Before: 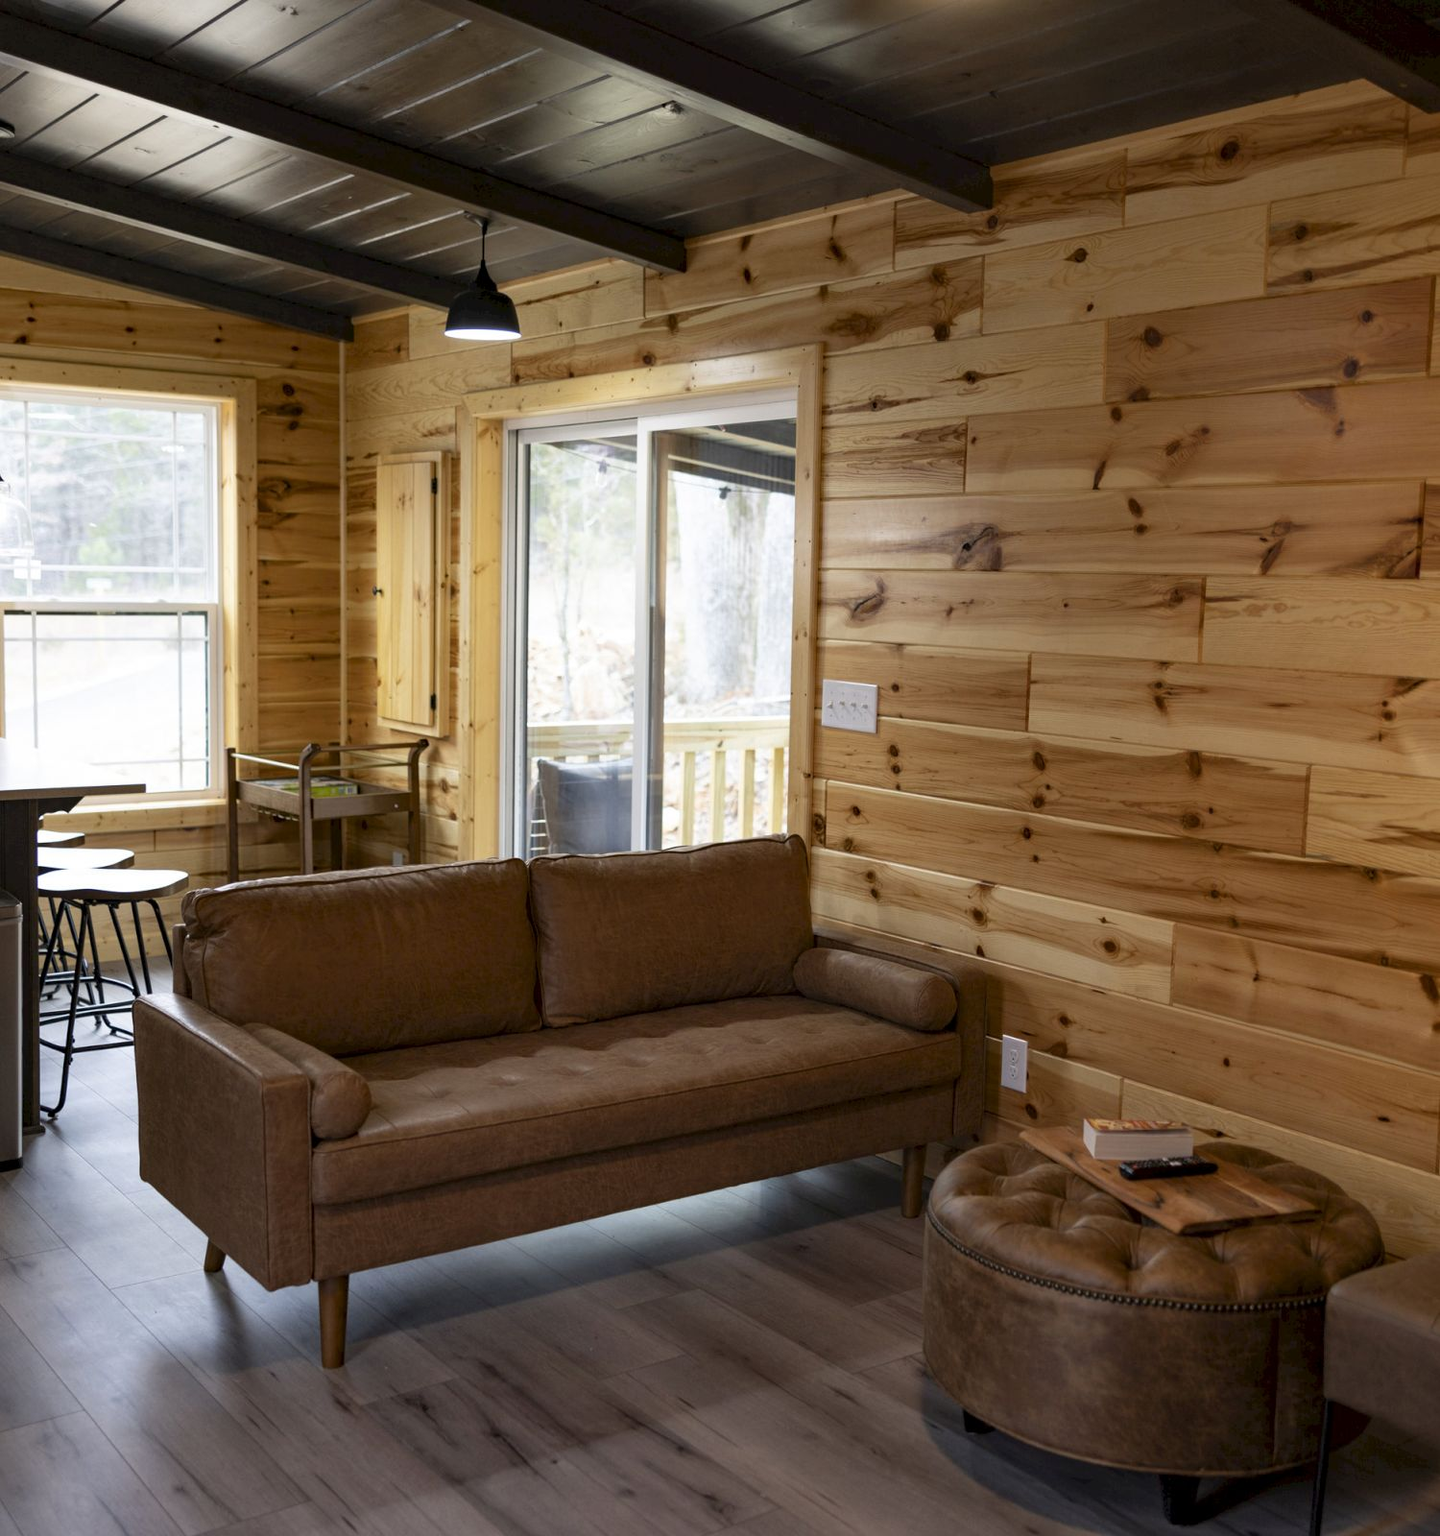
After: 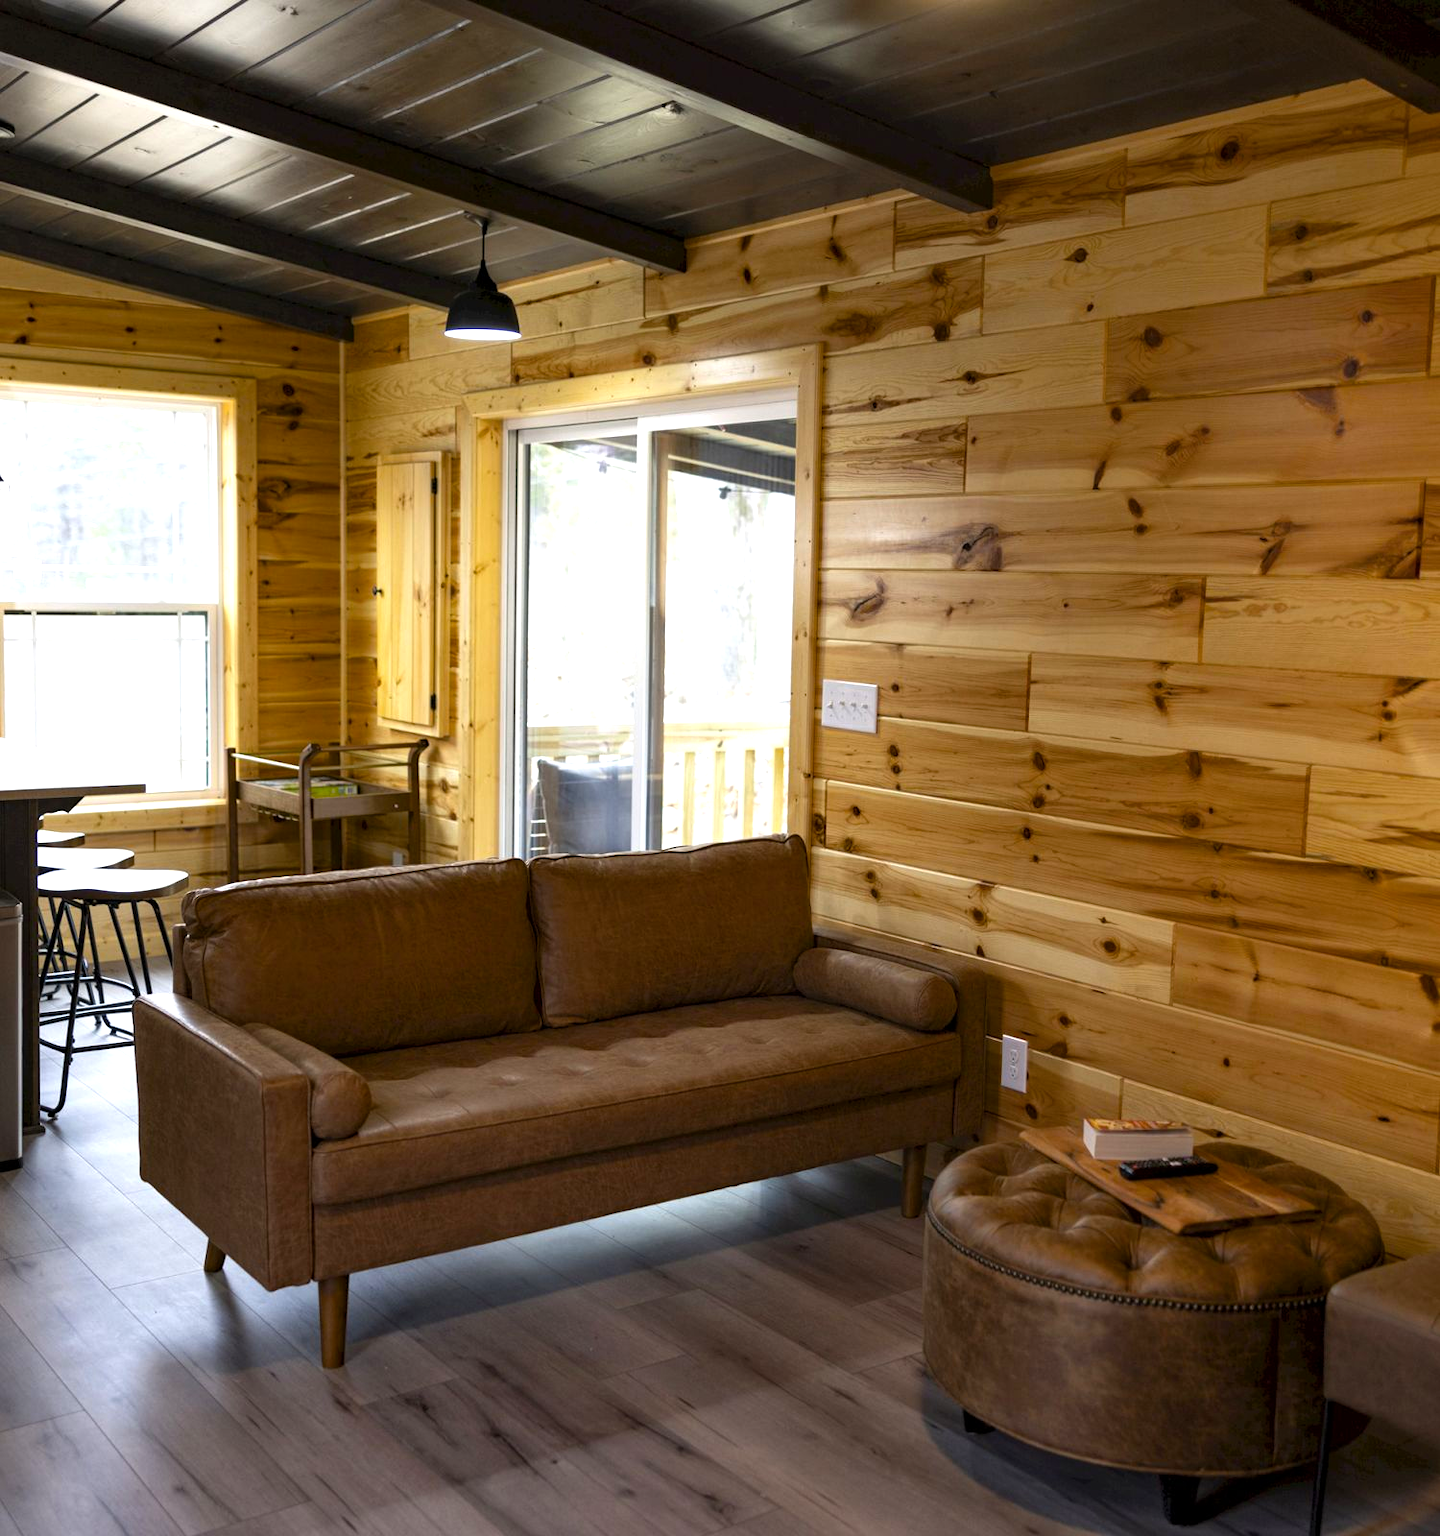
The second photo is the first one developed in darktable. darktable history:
color balance rgb: perceptual saturation grading › global saturation 25.902%, perceptual brilliance grading › global brilliance 11.433%, contrast 5.008%
